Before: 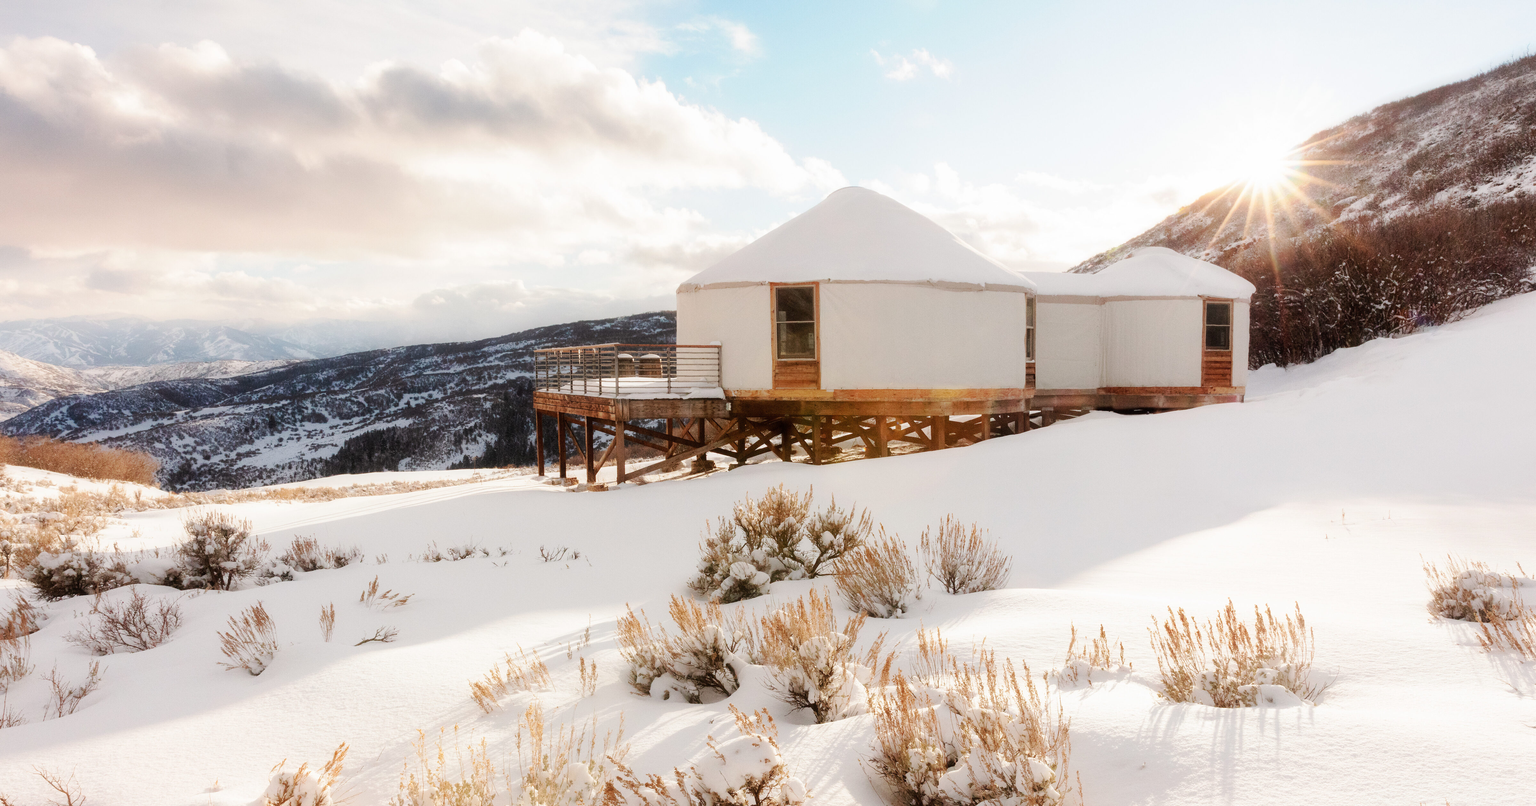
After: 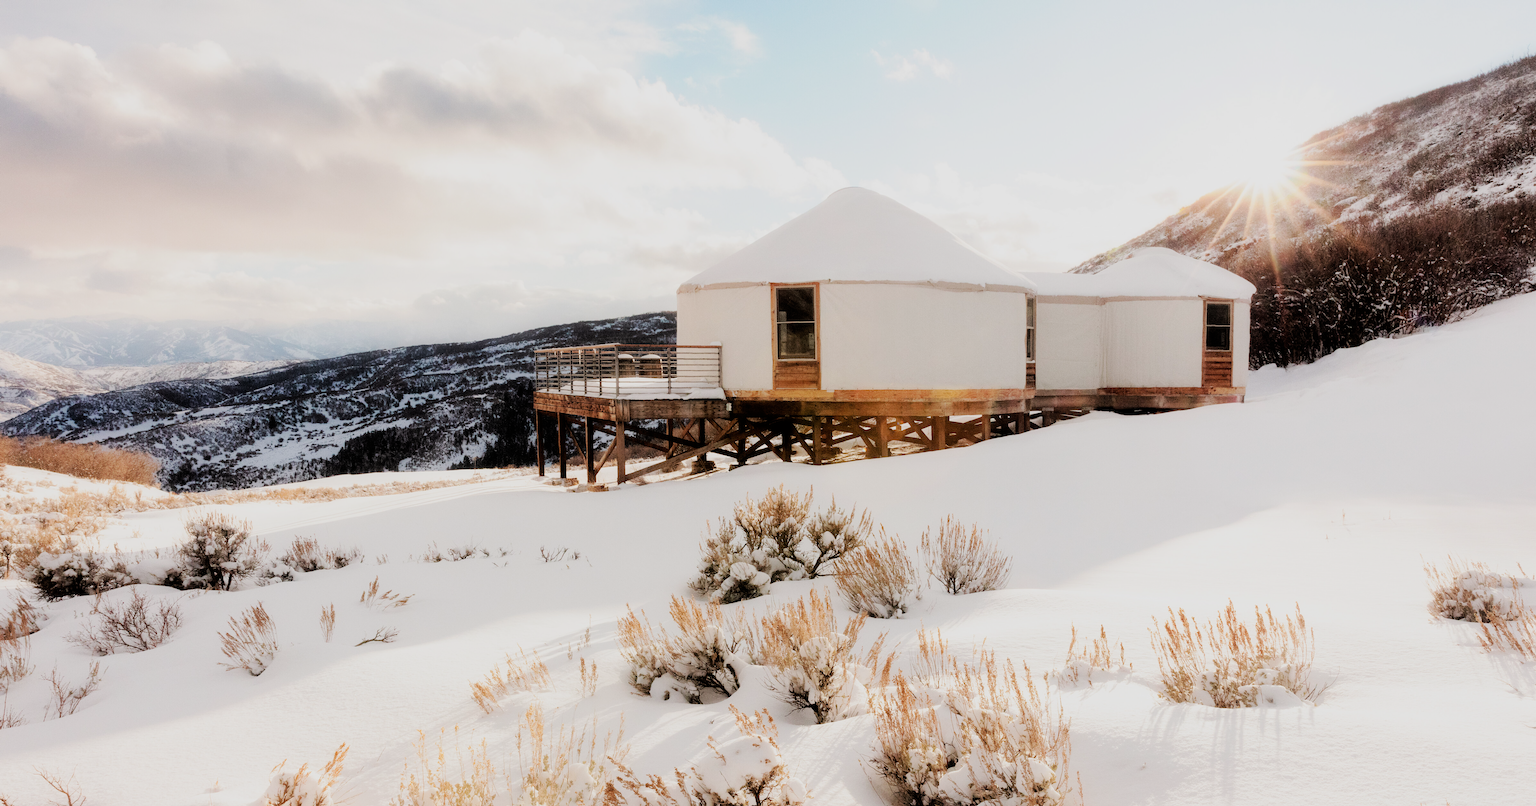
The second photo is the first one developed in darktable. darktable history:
filmic rgb: black relative exposure -5.02 EV, white relative exposure 3.99 EV, hardness 2.89, contrast 1.298, highlights saturation mix -30.47%
